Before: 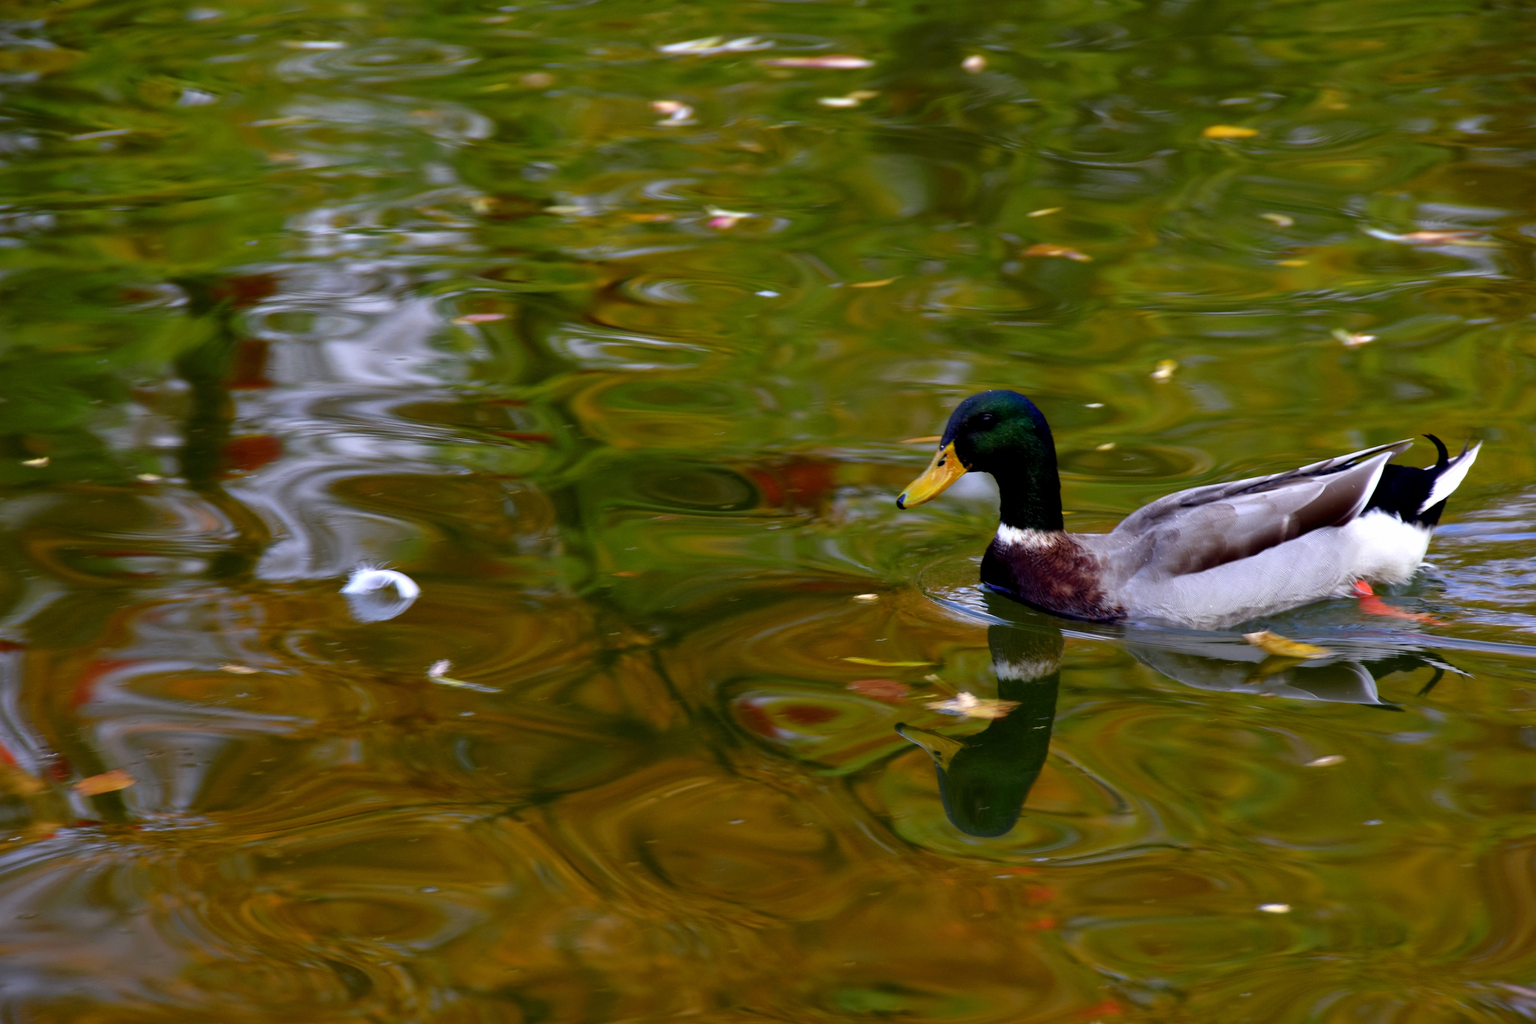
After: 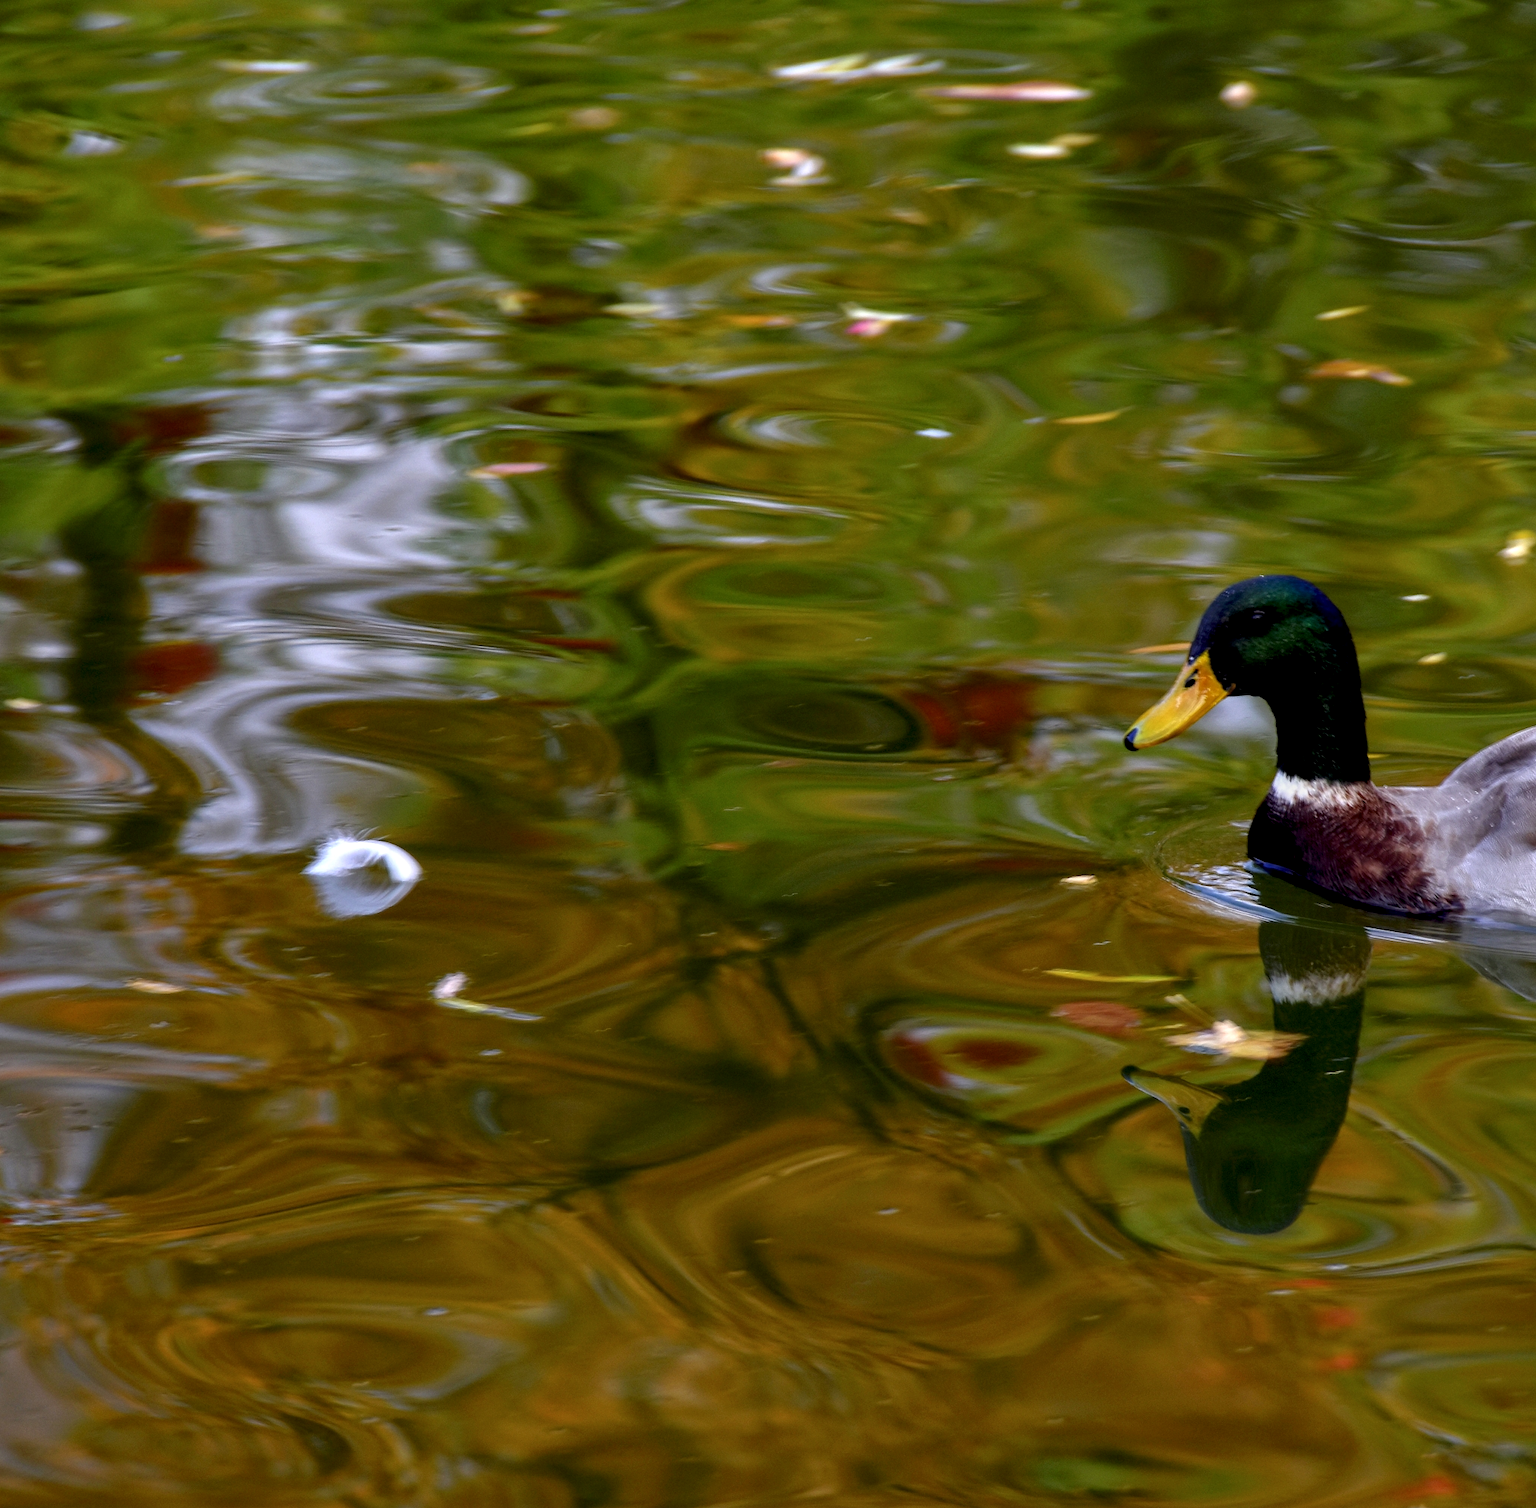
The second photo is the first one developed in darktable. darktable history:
crop and rotate: left 8.751%, right 23.406%
local contrast: detail 130%
